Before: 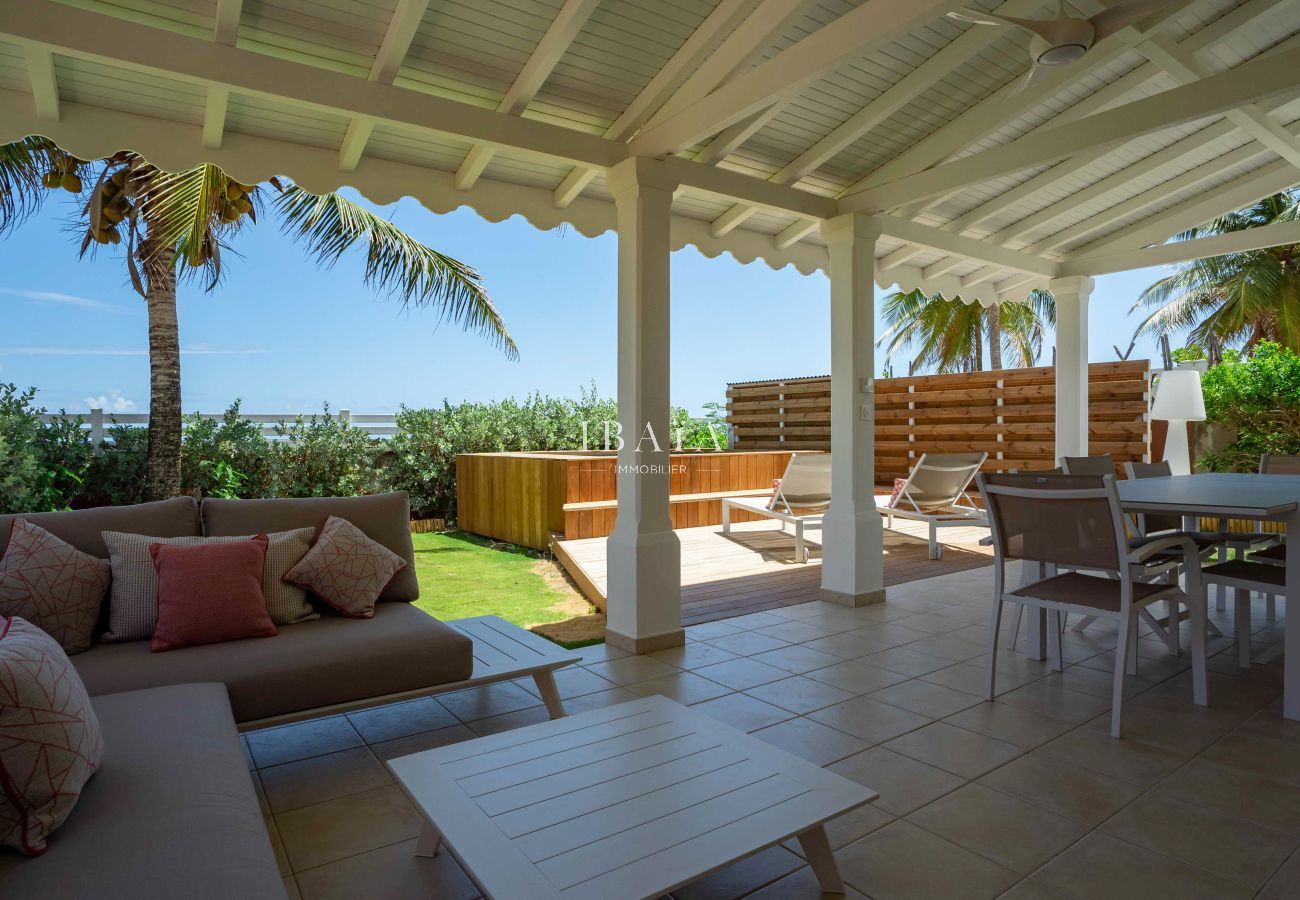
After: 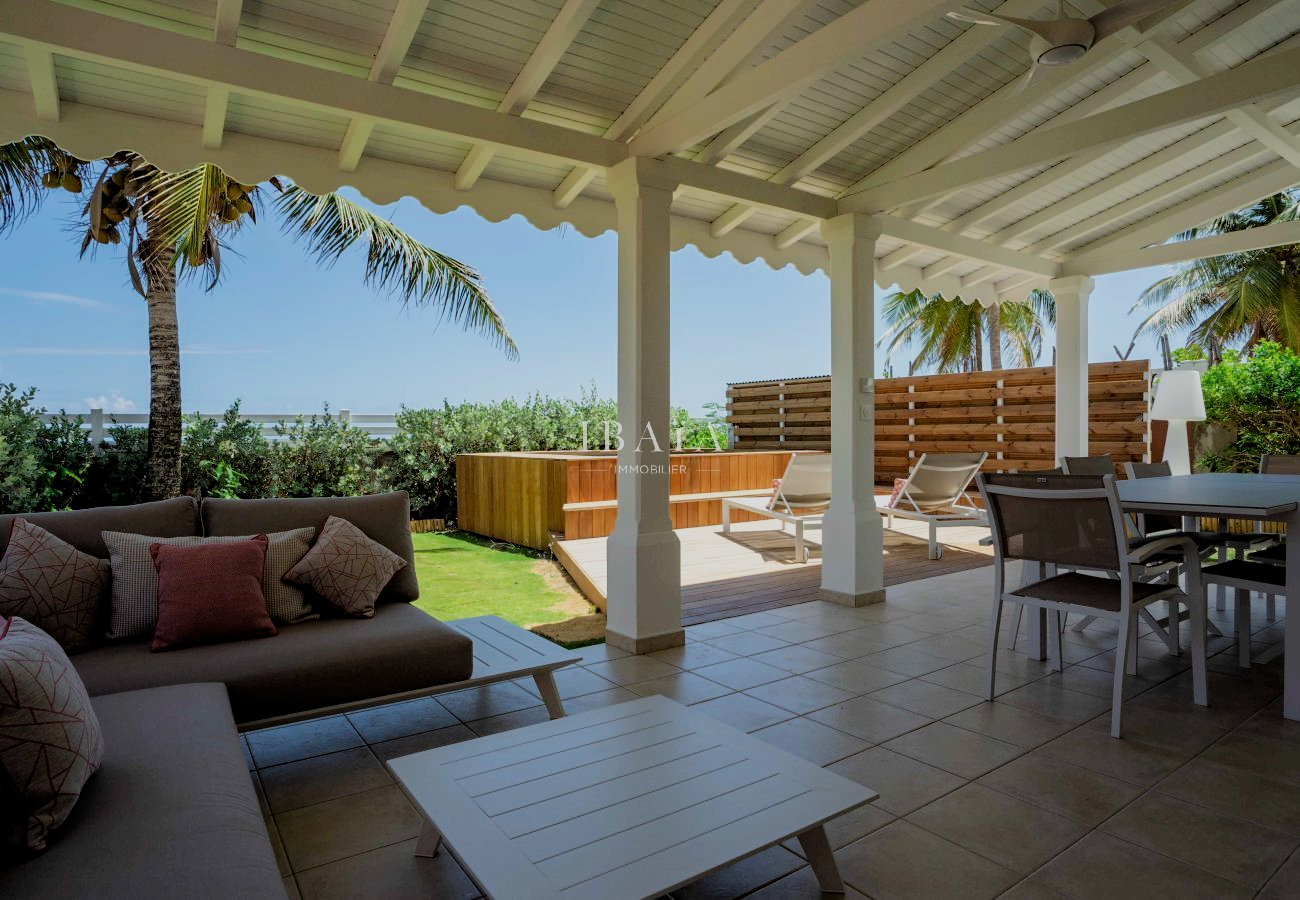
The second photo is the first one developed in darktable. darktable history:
filmic rgb: black relative exposure -7.56 EV, white relative exposure 4.63 EV, target black luminance 0%, hardness 3.5, latitude 50.49%, contrast 1.036, highlights saturation mix 9.03%, shadows ↔ highlights balance -0.161%
